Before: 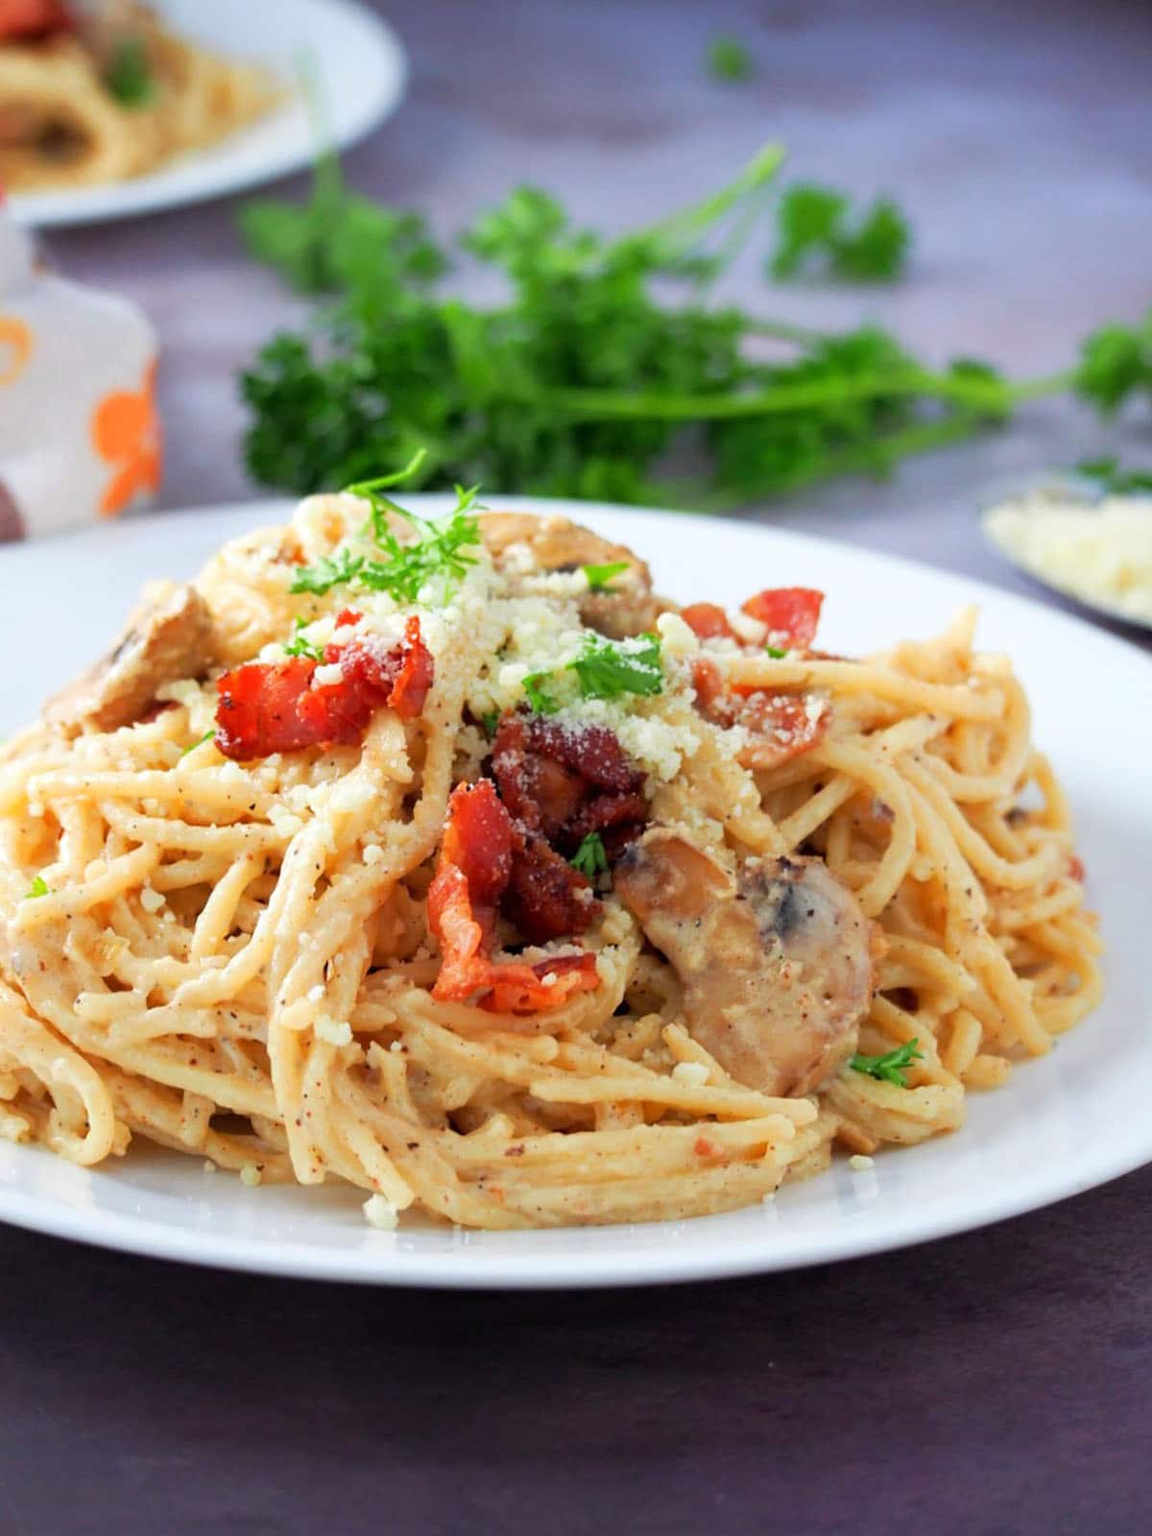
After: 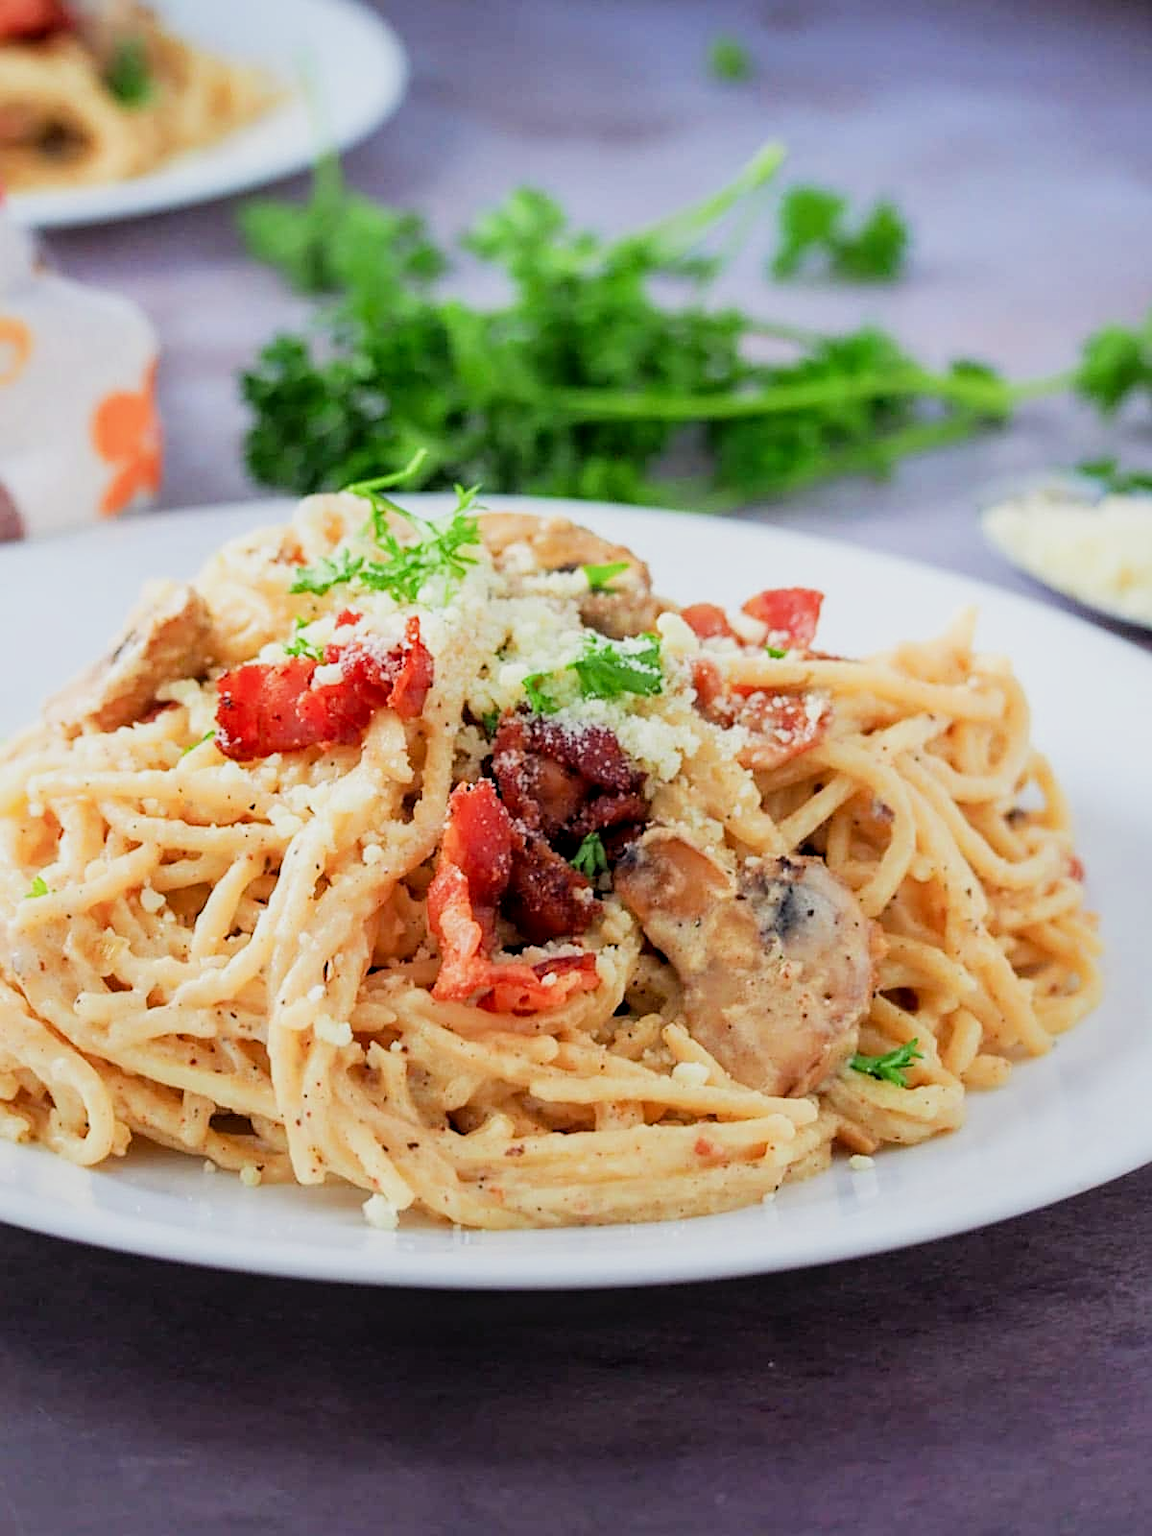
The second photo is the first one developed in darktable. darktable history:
filmic rgb: black relative exposure -16 EV, white relative exposure 4.95 EV, hardness 6.24
sharpen: on, module defaults
exposure: exposure 0.446 EV, compensate highlight preservation false
local contrast: on, module defaults
